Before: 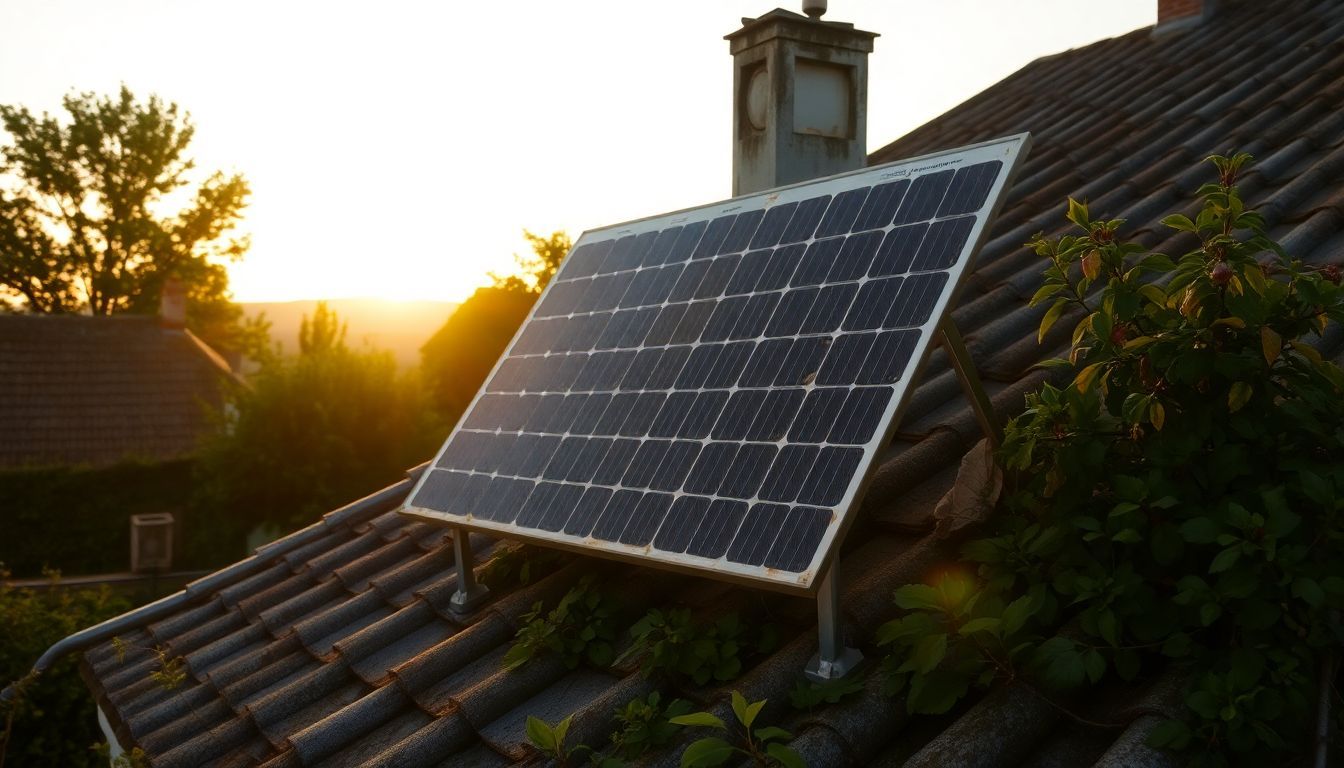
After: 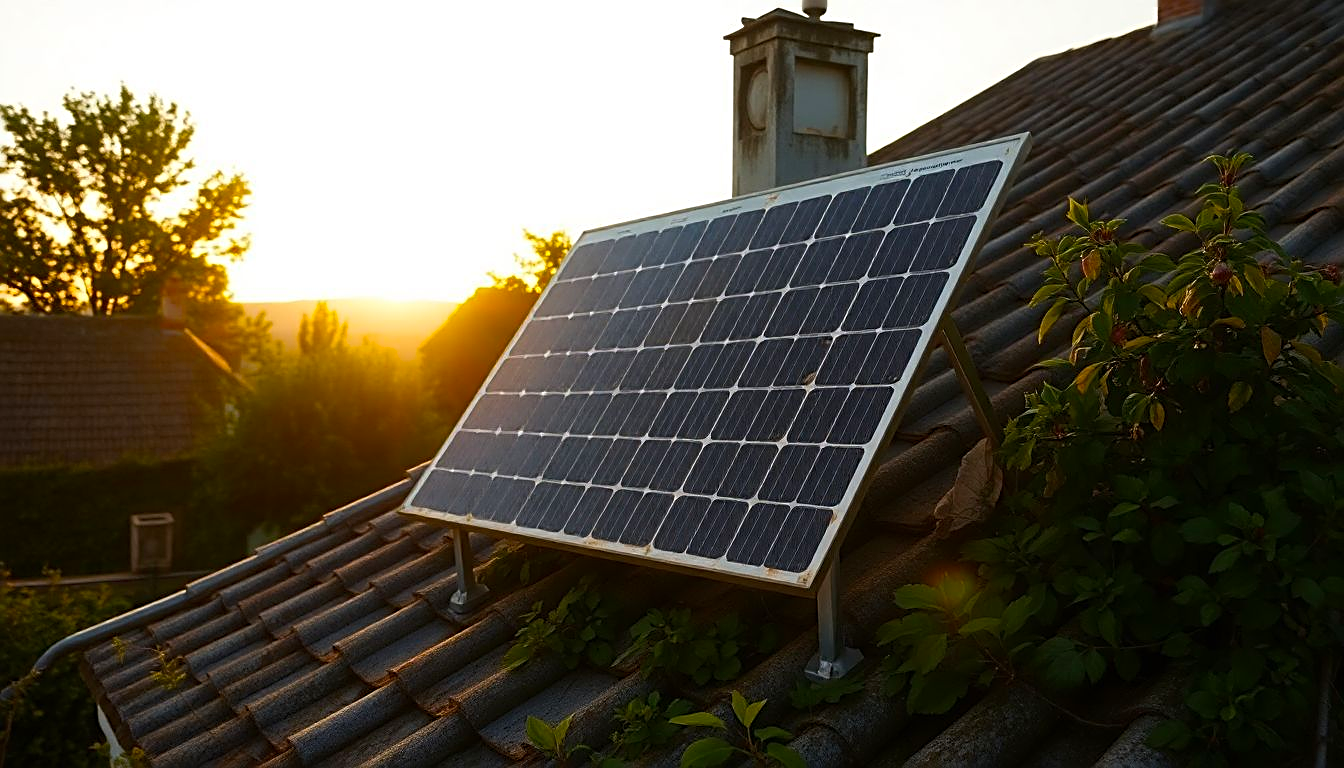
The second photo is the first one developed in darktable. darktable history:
color balance: output saturation 120%
sharpen: radius 2.676, amount 0.669
